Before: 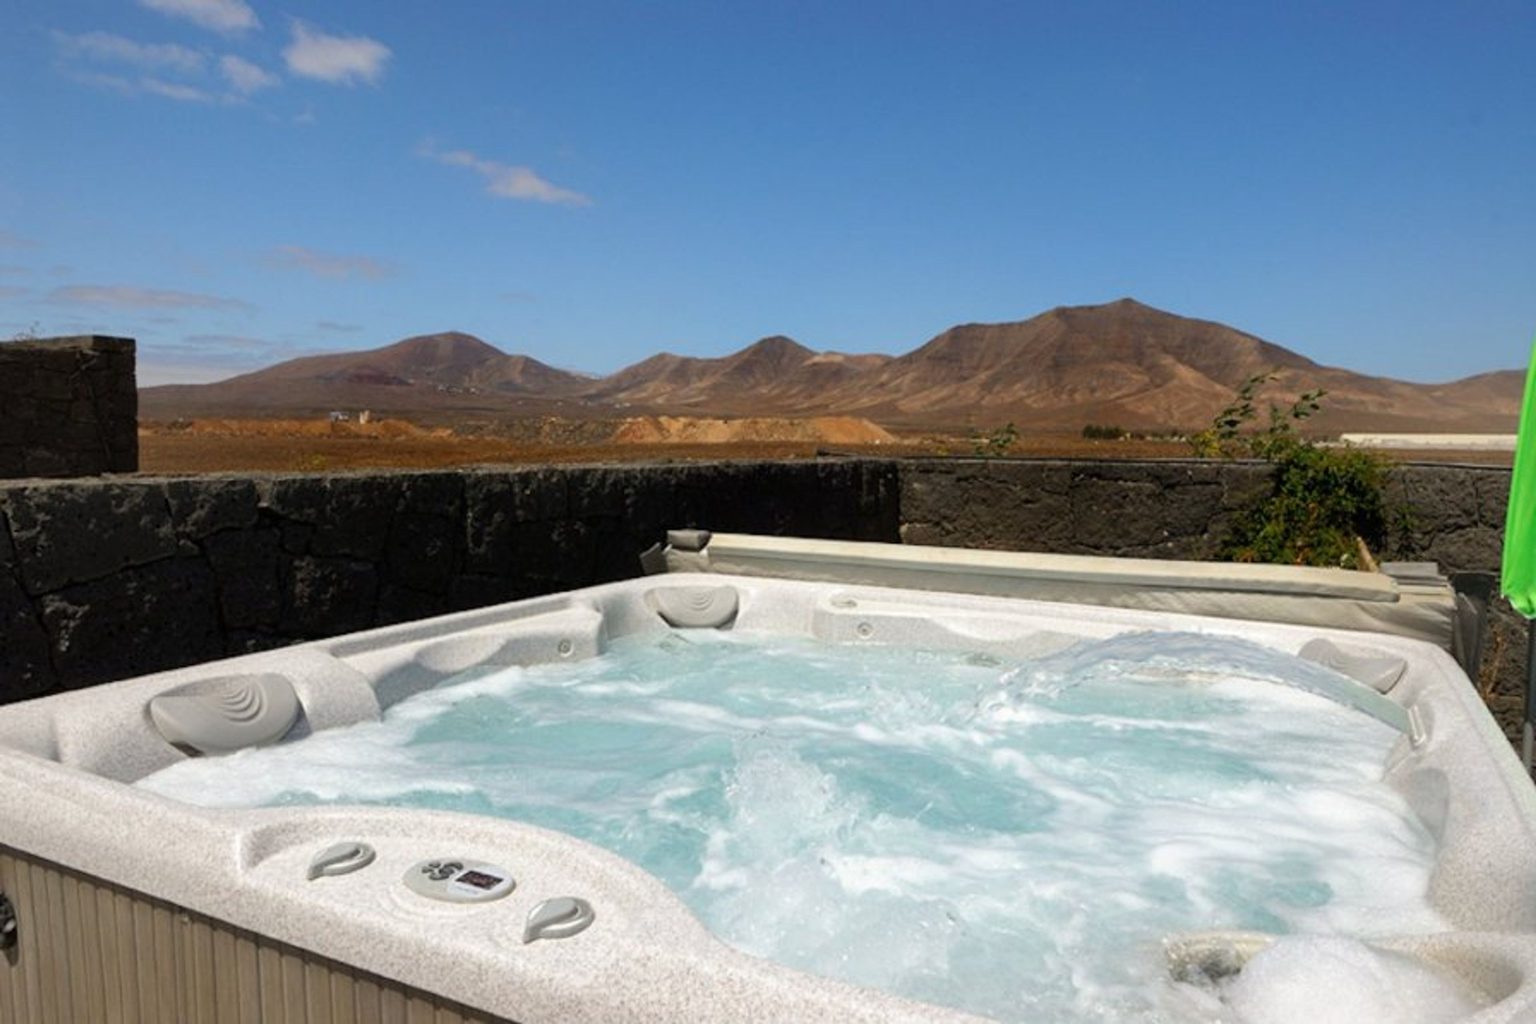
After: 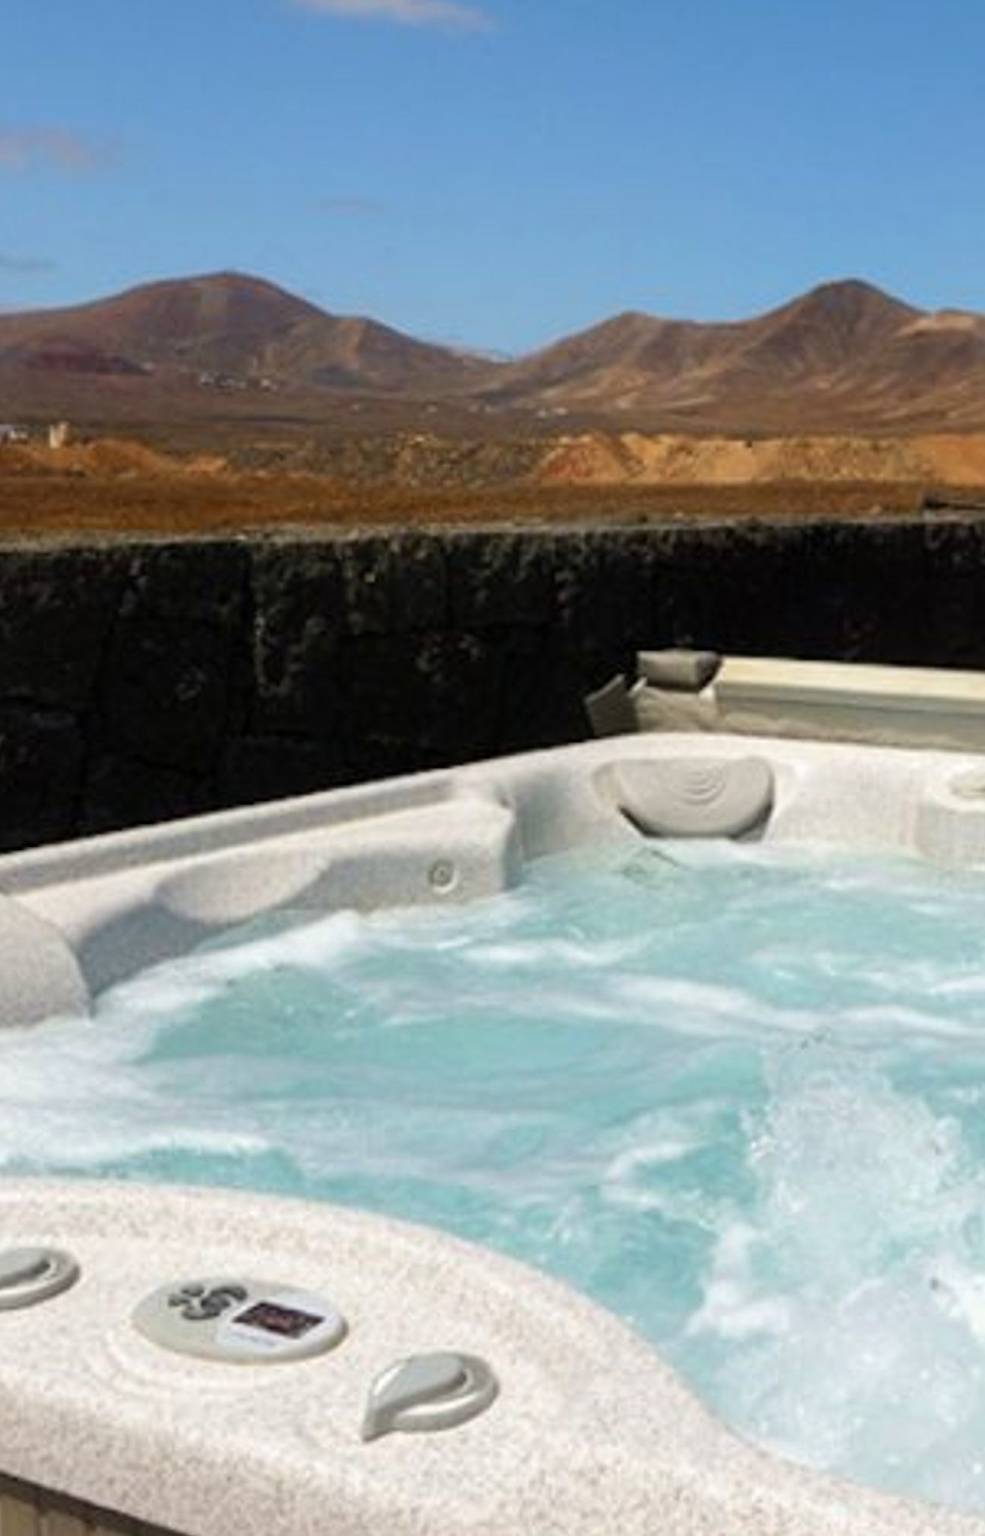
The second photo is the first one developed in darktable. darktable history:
velvia: strength 15%
crop and rotate: left 21.77%, top 18.528%, right 44.676%, bottom 2.997%
